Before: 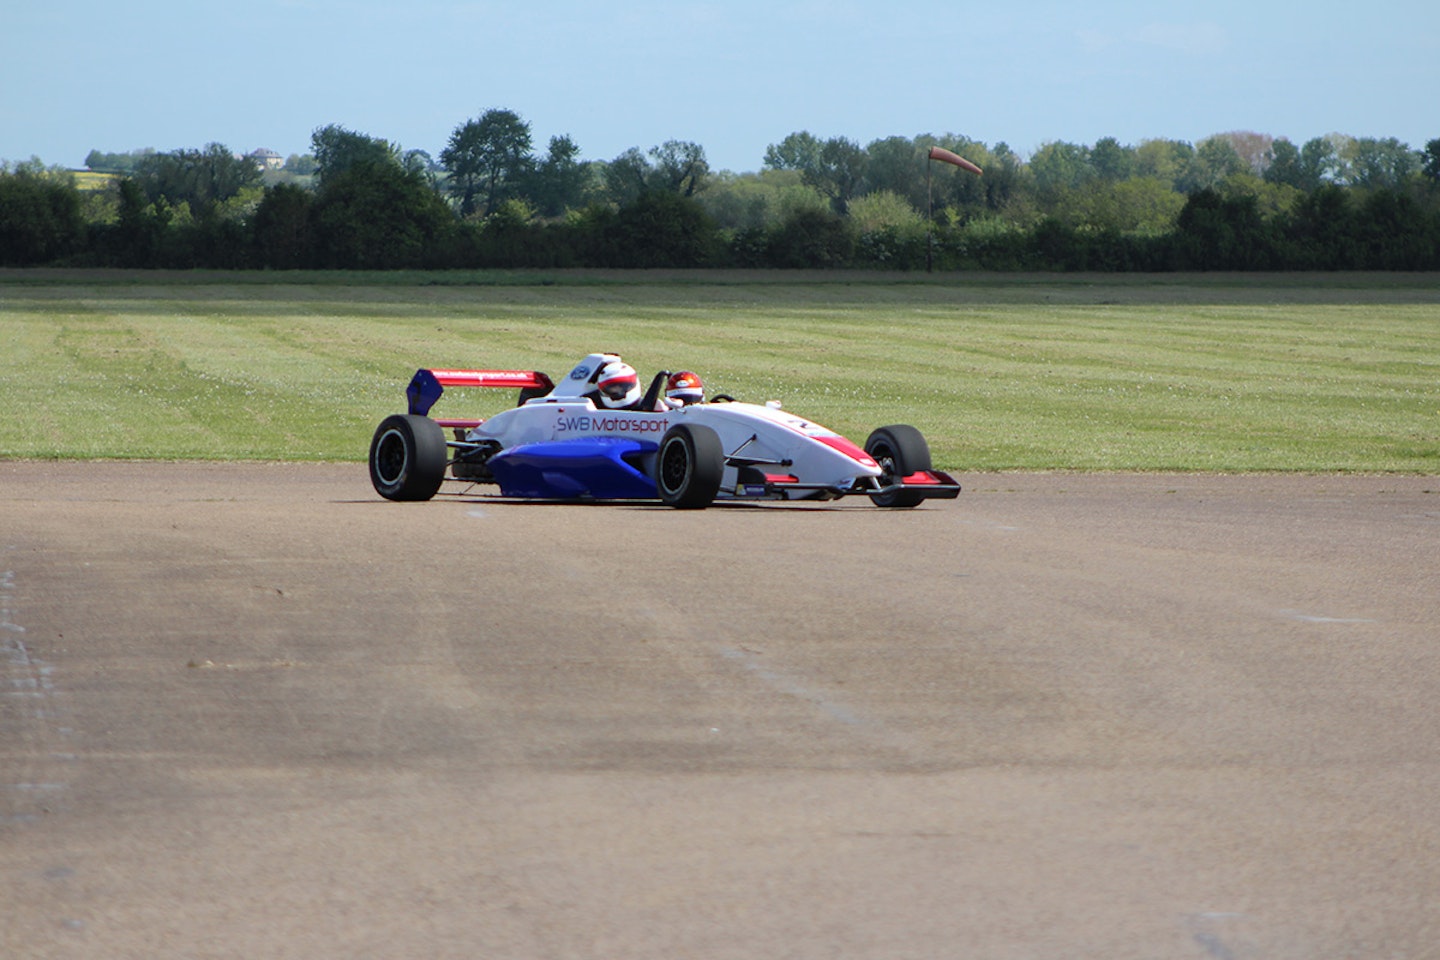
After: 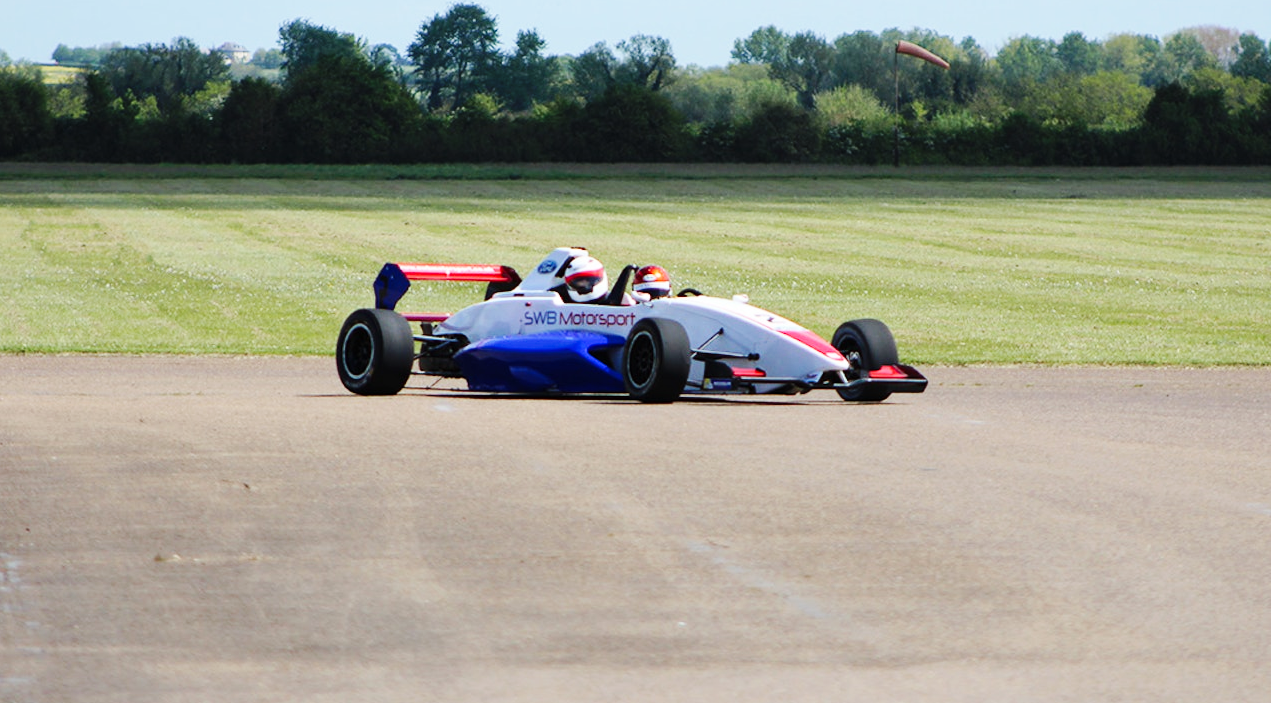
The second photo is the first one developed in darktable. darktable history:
base curve: curves: ch0 [(0, 0) (0.032, 0.025) (0.121, 0.166) (0.206, 0.329) (0.605, 0.79) (1, 1)], preserve colors none
crop and rotate: left 2.337%, top 11.063%, right 9.362%, bottom 15.637%
